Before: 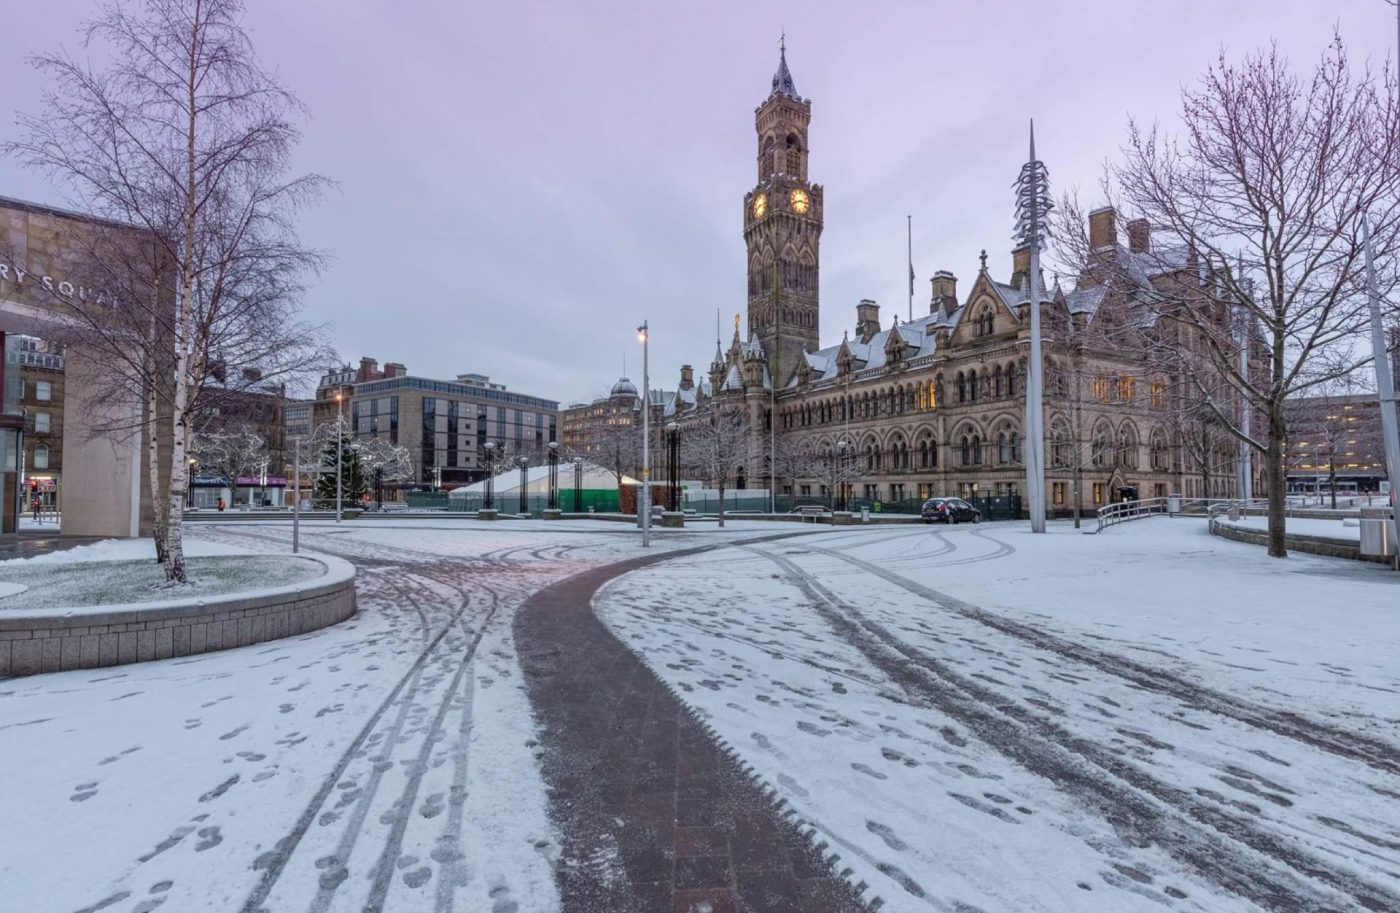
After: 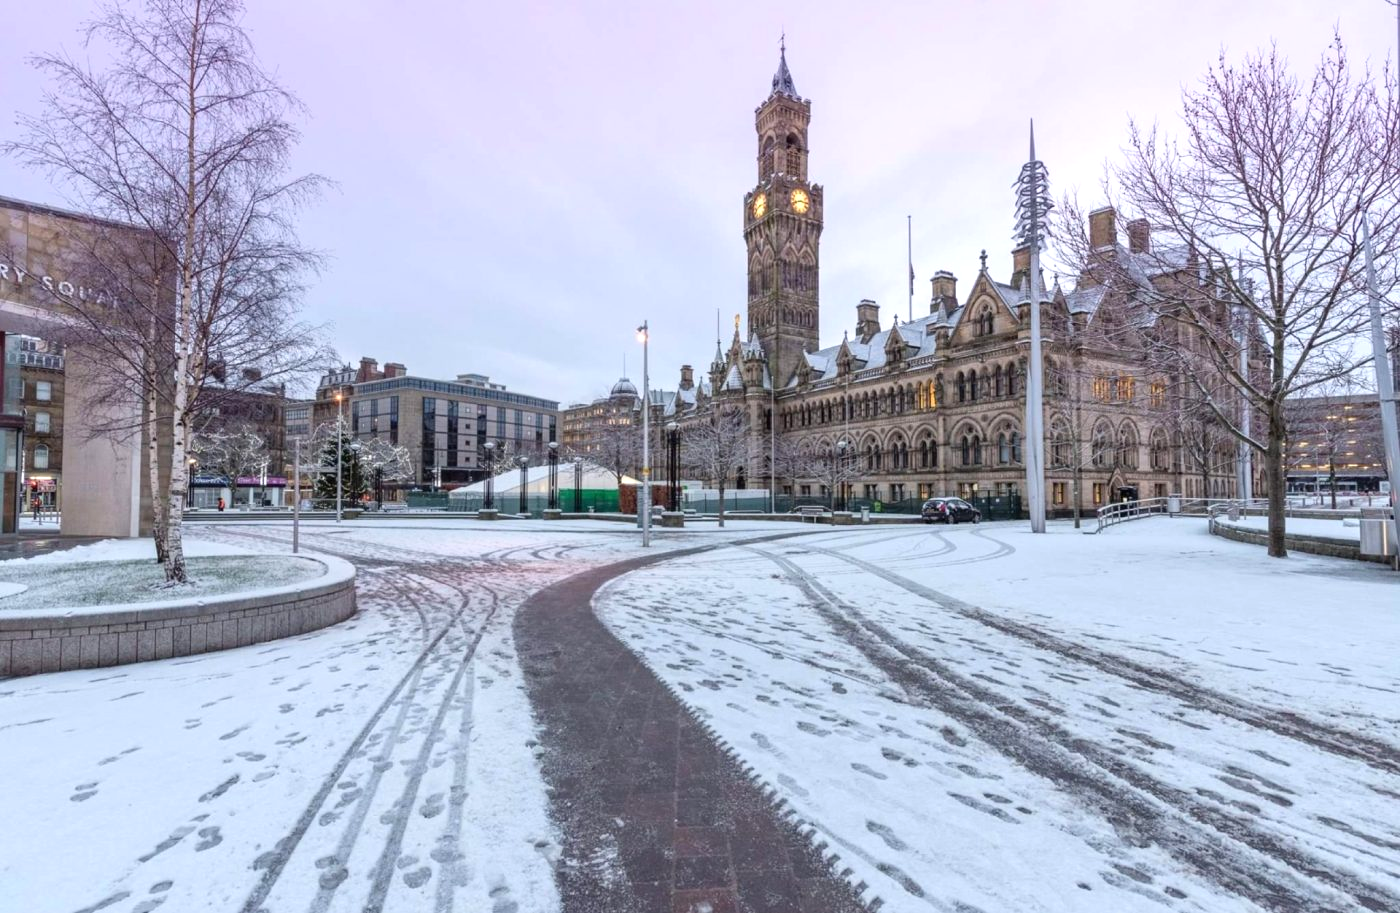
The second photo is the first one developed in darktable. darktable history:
contrast brightness saturation: contrast 0.1, brightness 0.02, saturation 0.02
exposure: exposure 0.507 EV, compensate highlight preservation false
